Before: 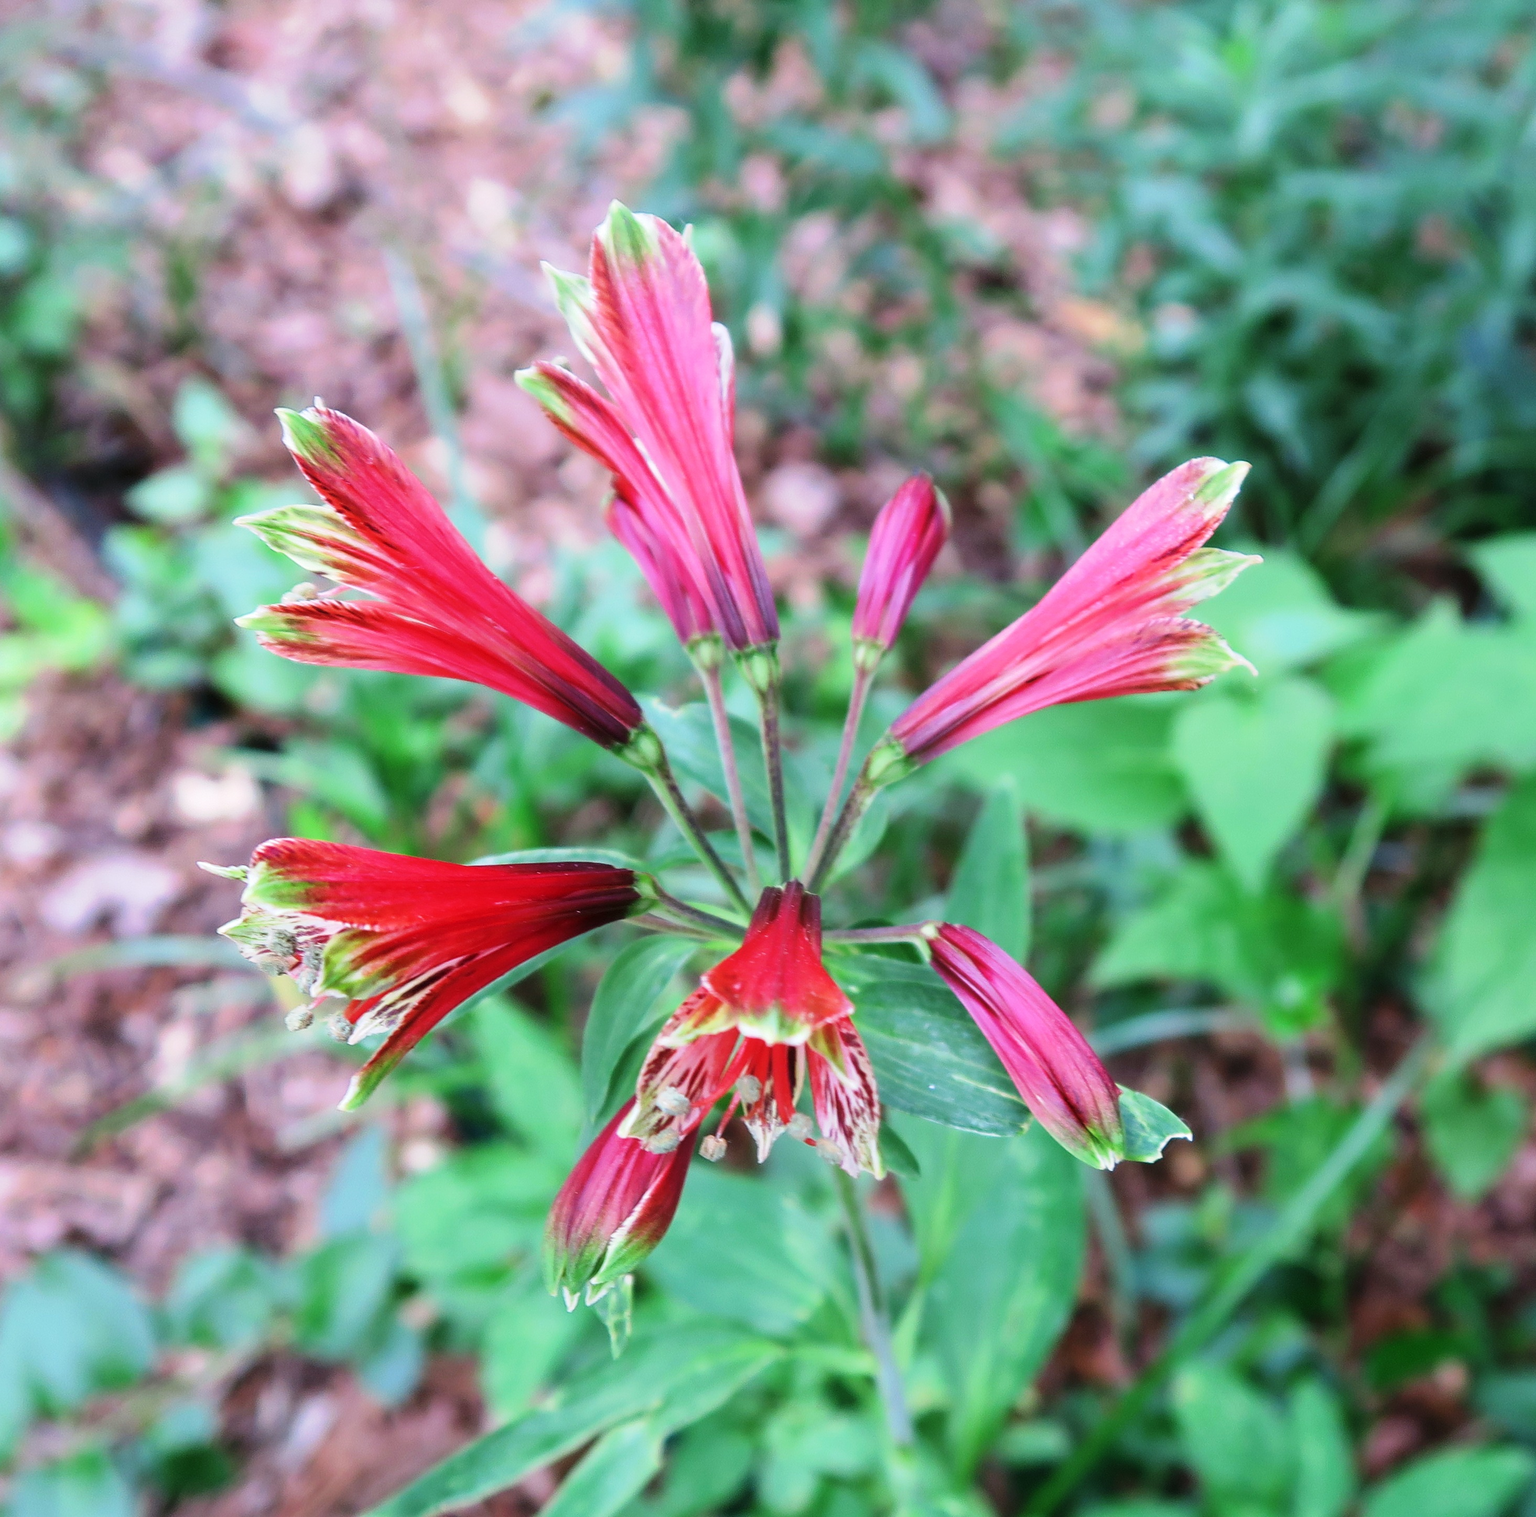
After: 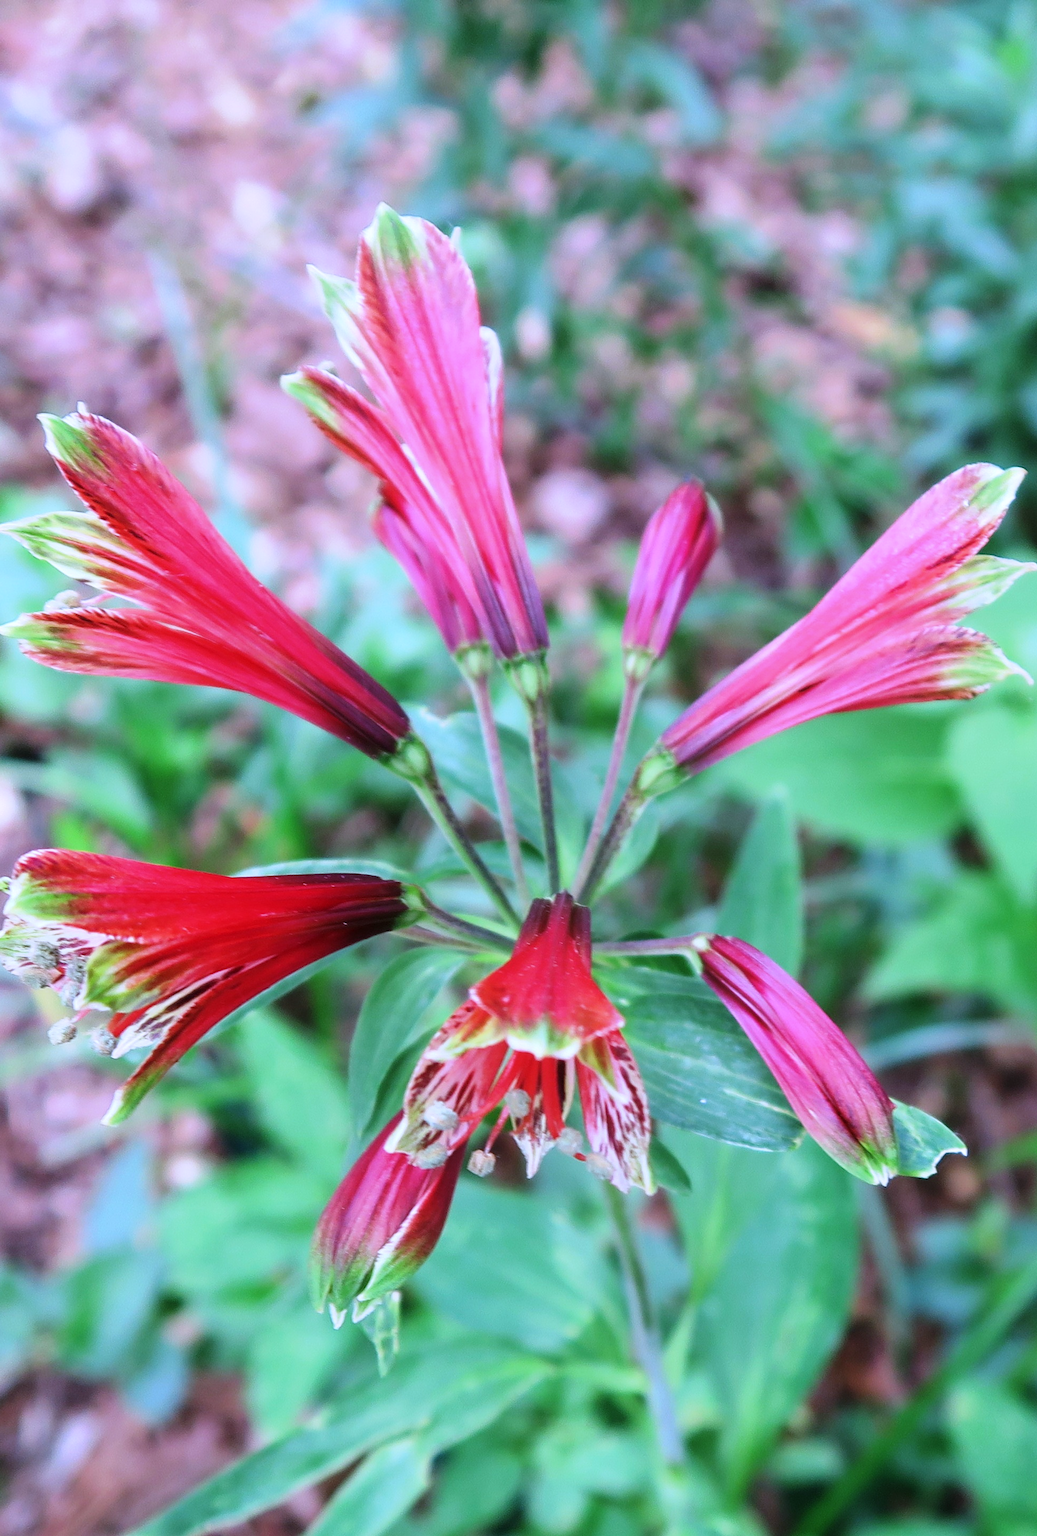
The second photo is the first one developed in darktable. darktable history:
white balance: red 0.967, blue 1.119, emerald 0.756
crop and rotate: left 15.546%, right 17.787%
